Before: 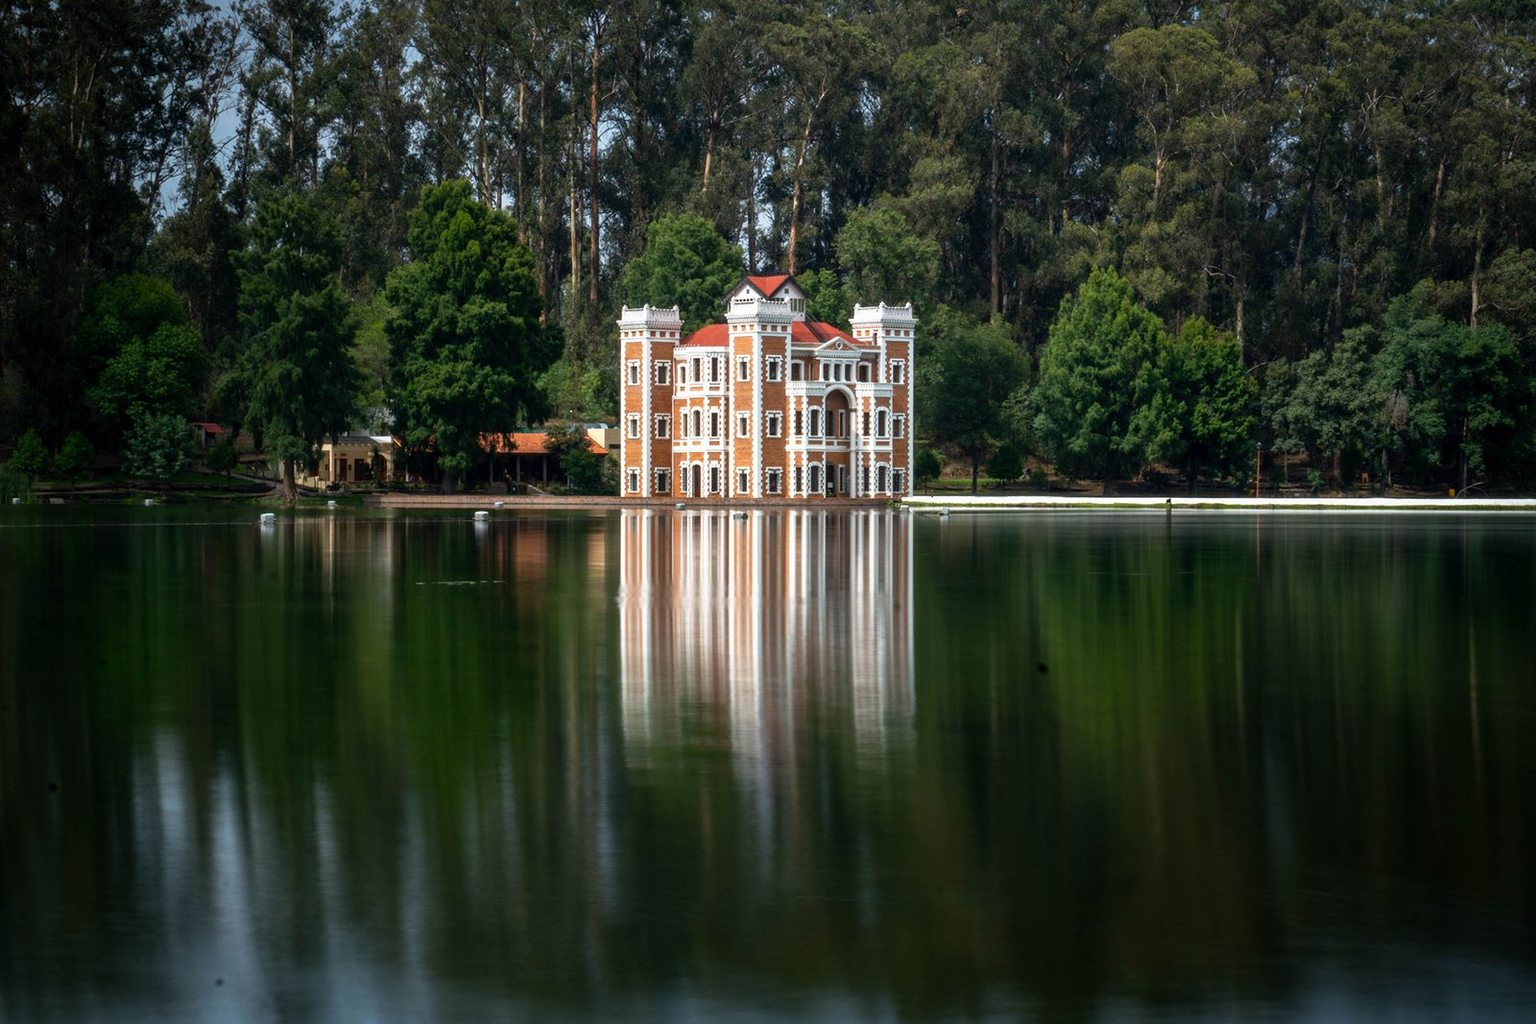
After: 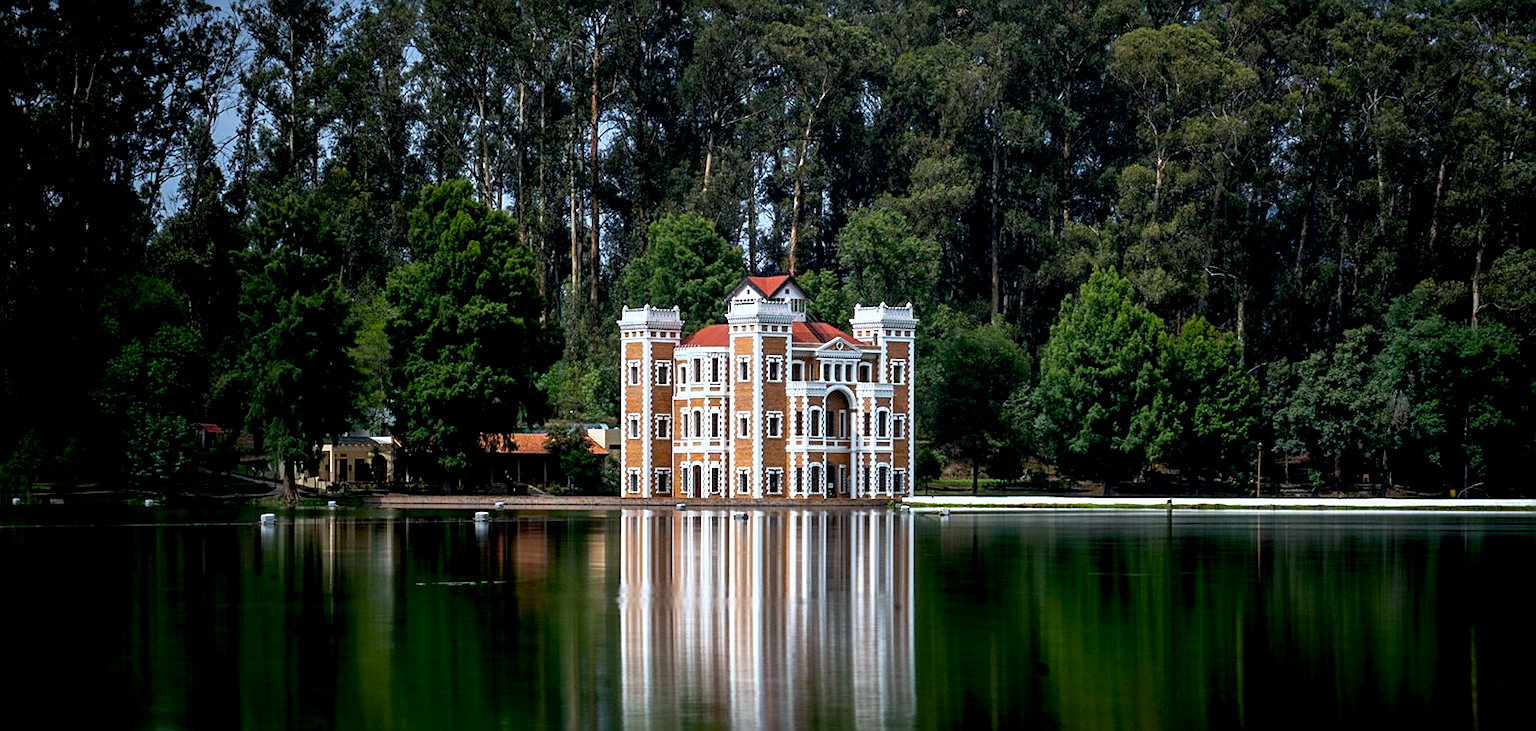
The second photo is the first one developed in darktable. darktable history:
crop: bottom 28.576%
sharpen: on, module defaults
white balance: red 0.954, blue 1.079
exposure: black level correction 0.012, compensate highlight preservation false
